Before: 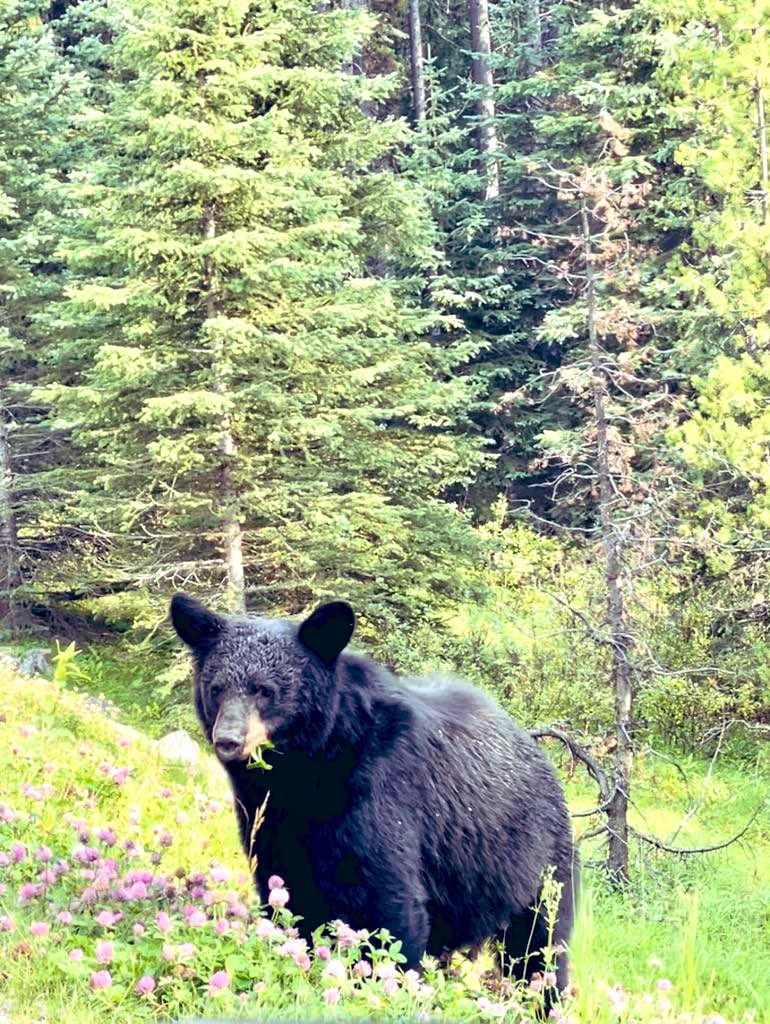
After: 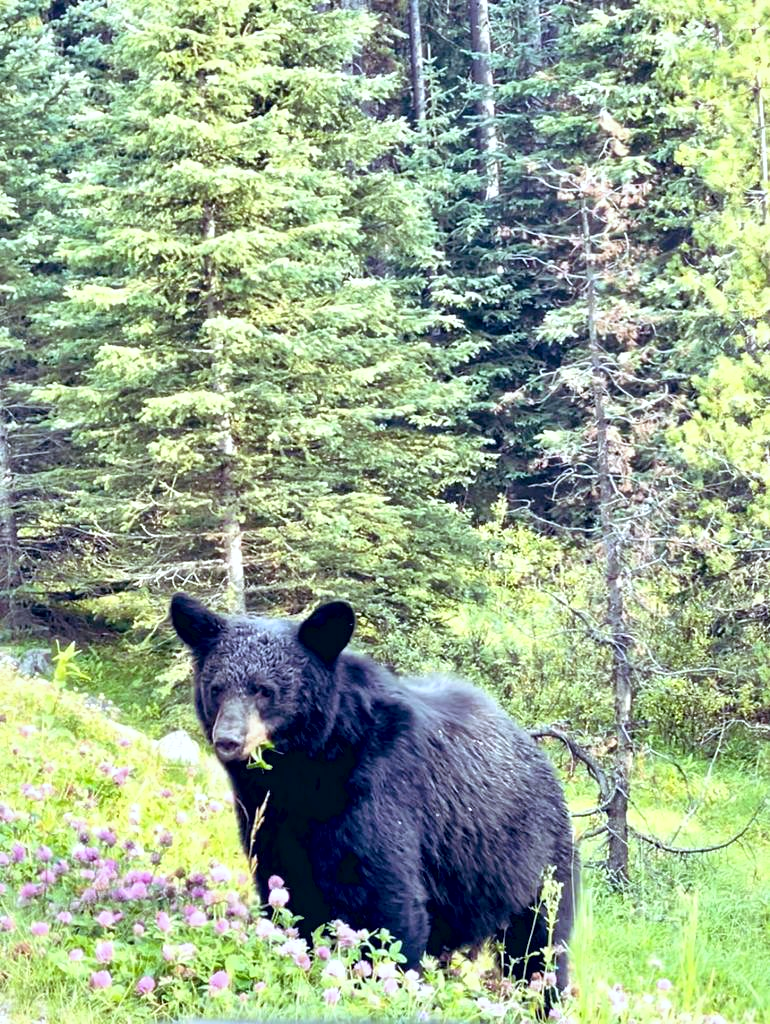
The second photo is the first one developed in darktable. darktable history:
local contrast: mode bilateral grid, contrast 25, coarseness 50, detail 123%, midtone range 0.2
white balance: red 0.954, blue 1.079
